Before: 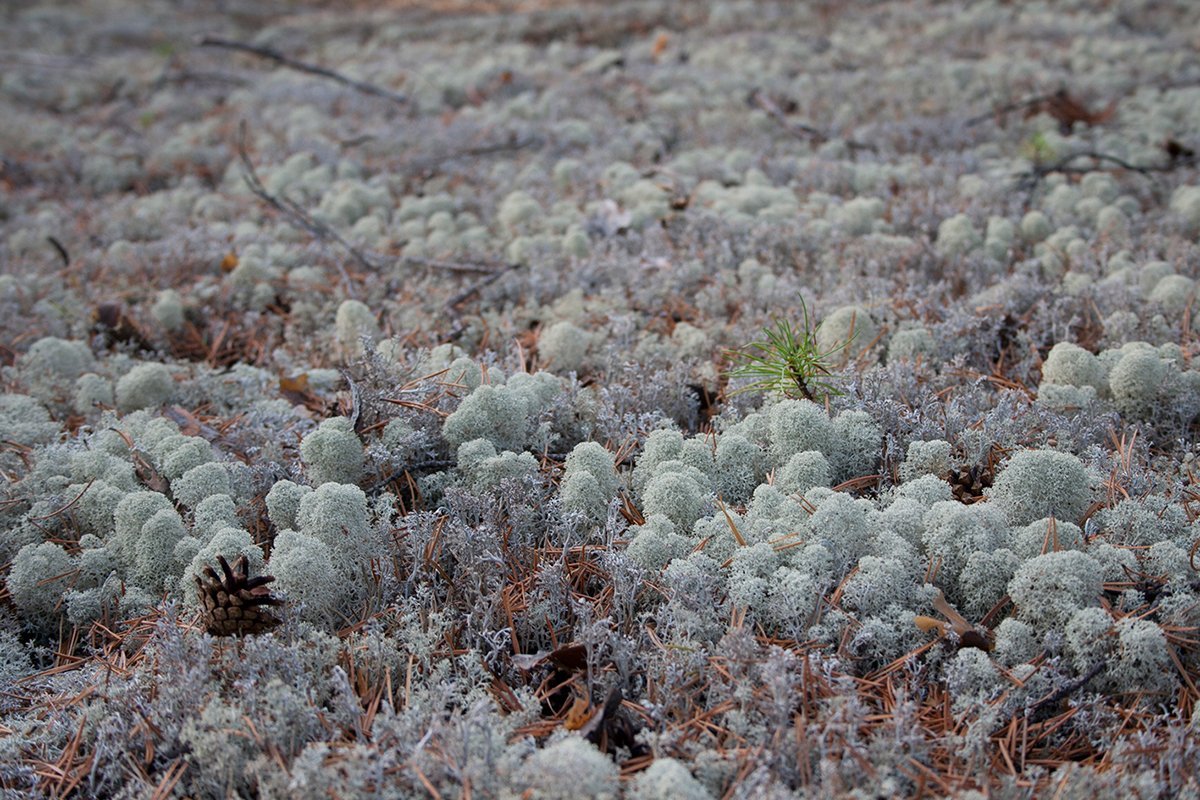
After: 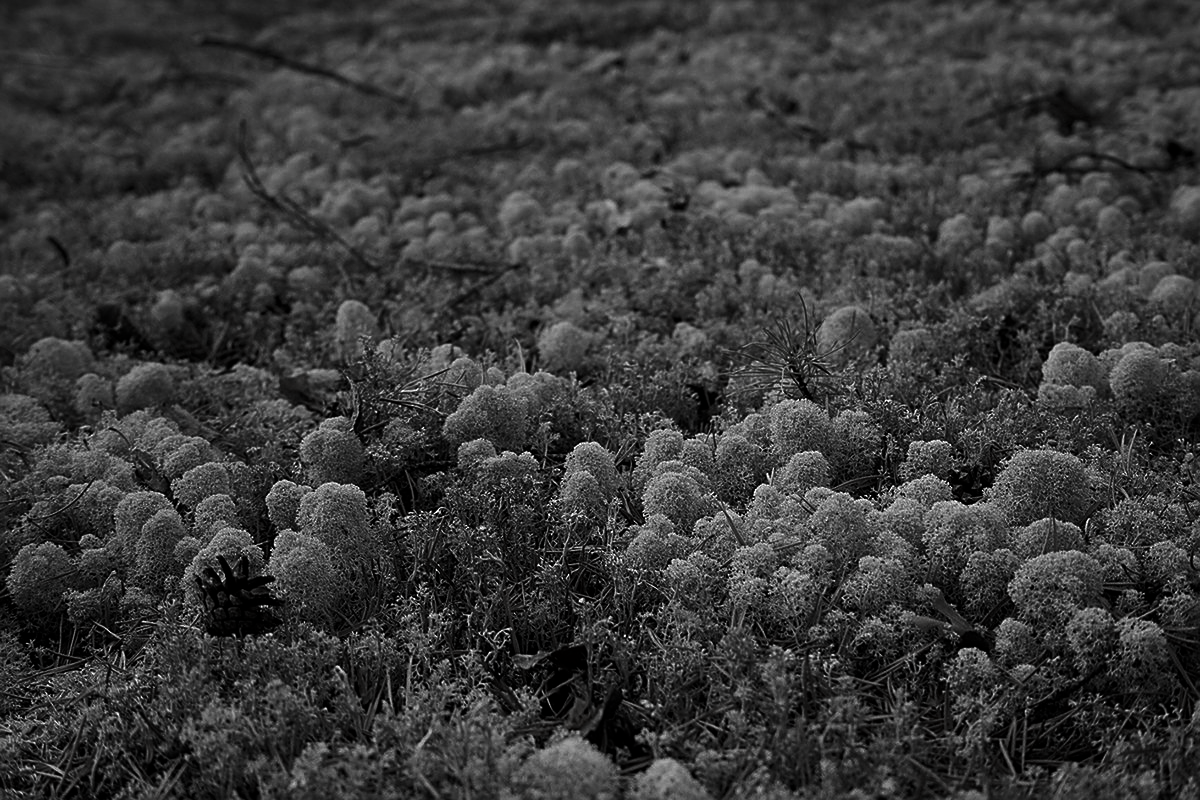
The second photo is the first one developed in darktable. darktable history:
contrast brightness saturation: contrast -0.034, brightness -0.575, saturation -0.981
sharpen: on, module defaults
